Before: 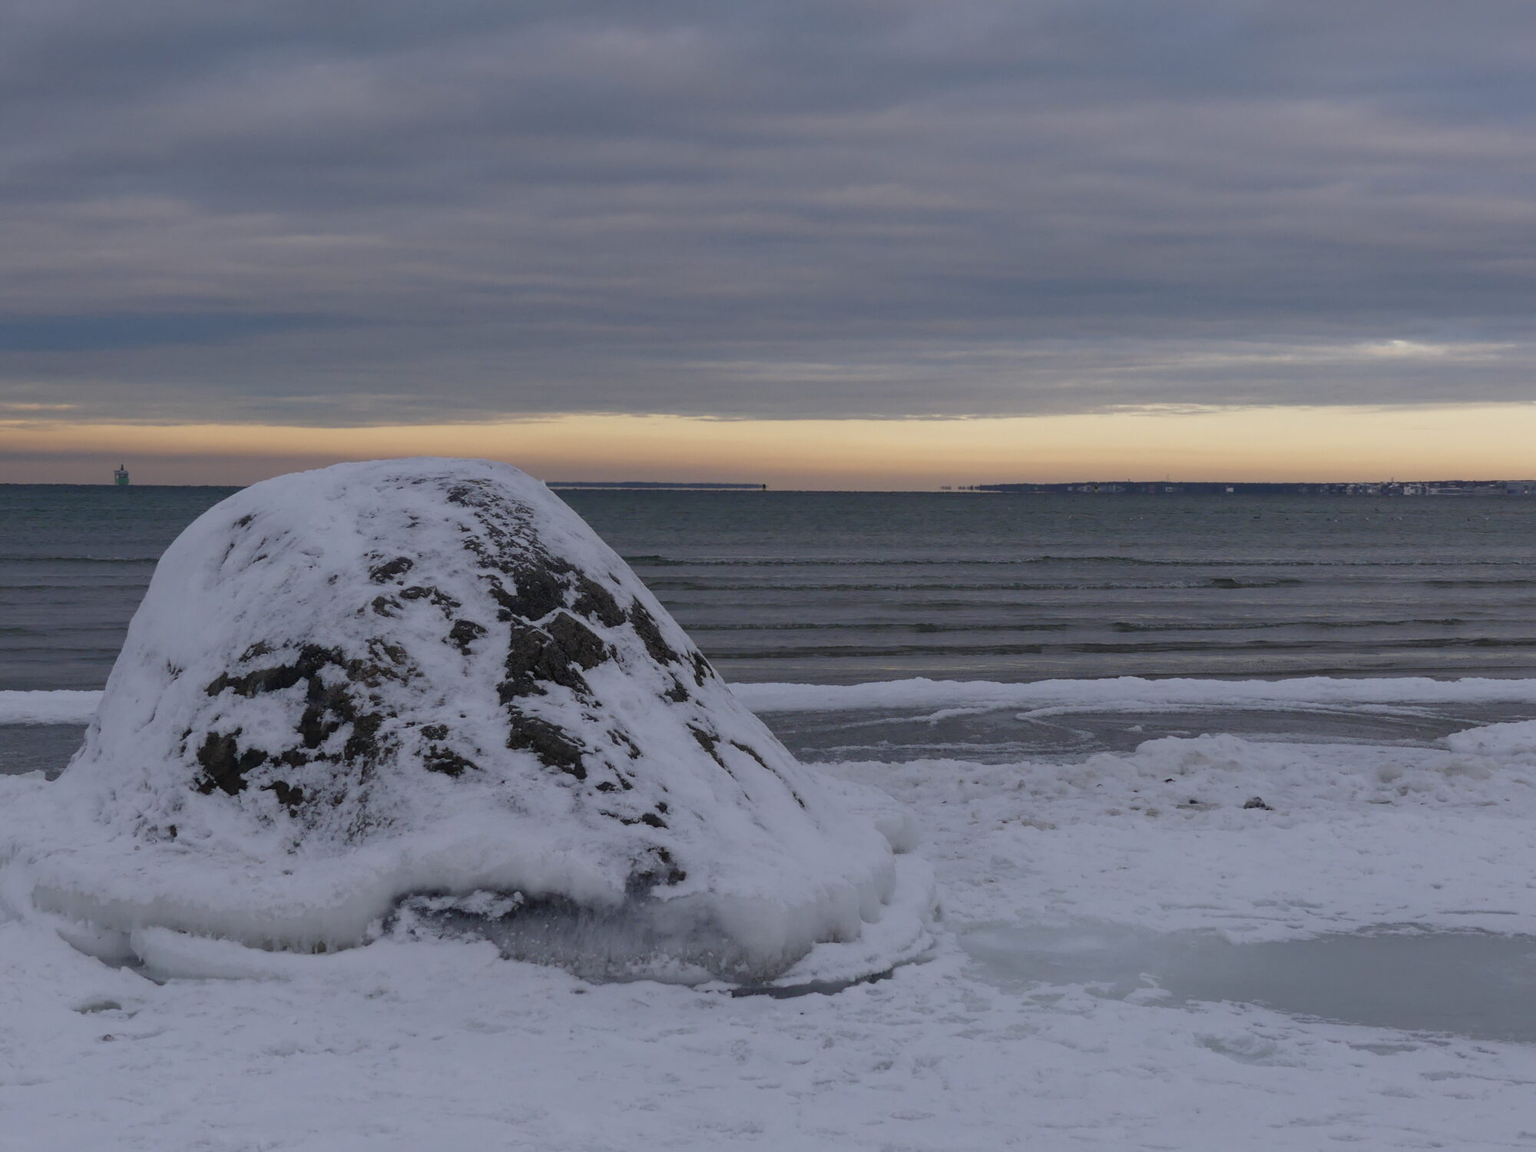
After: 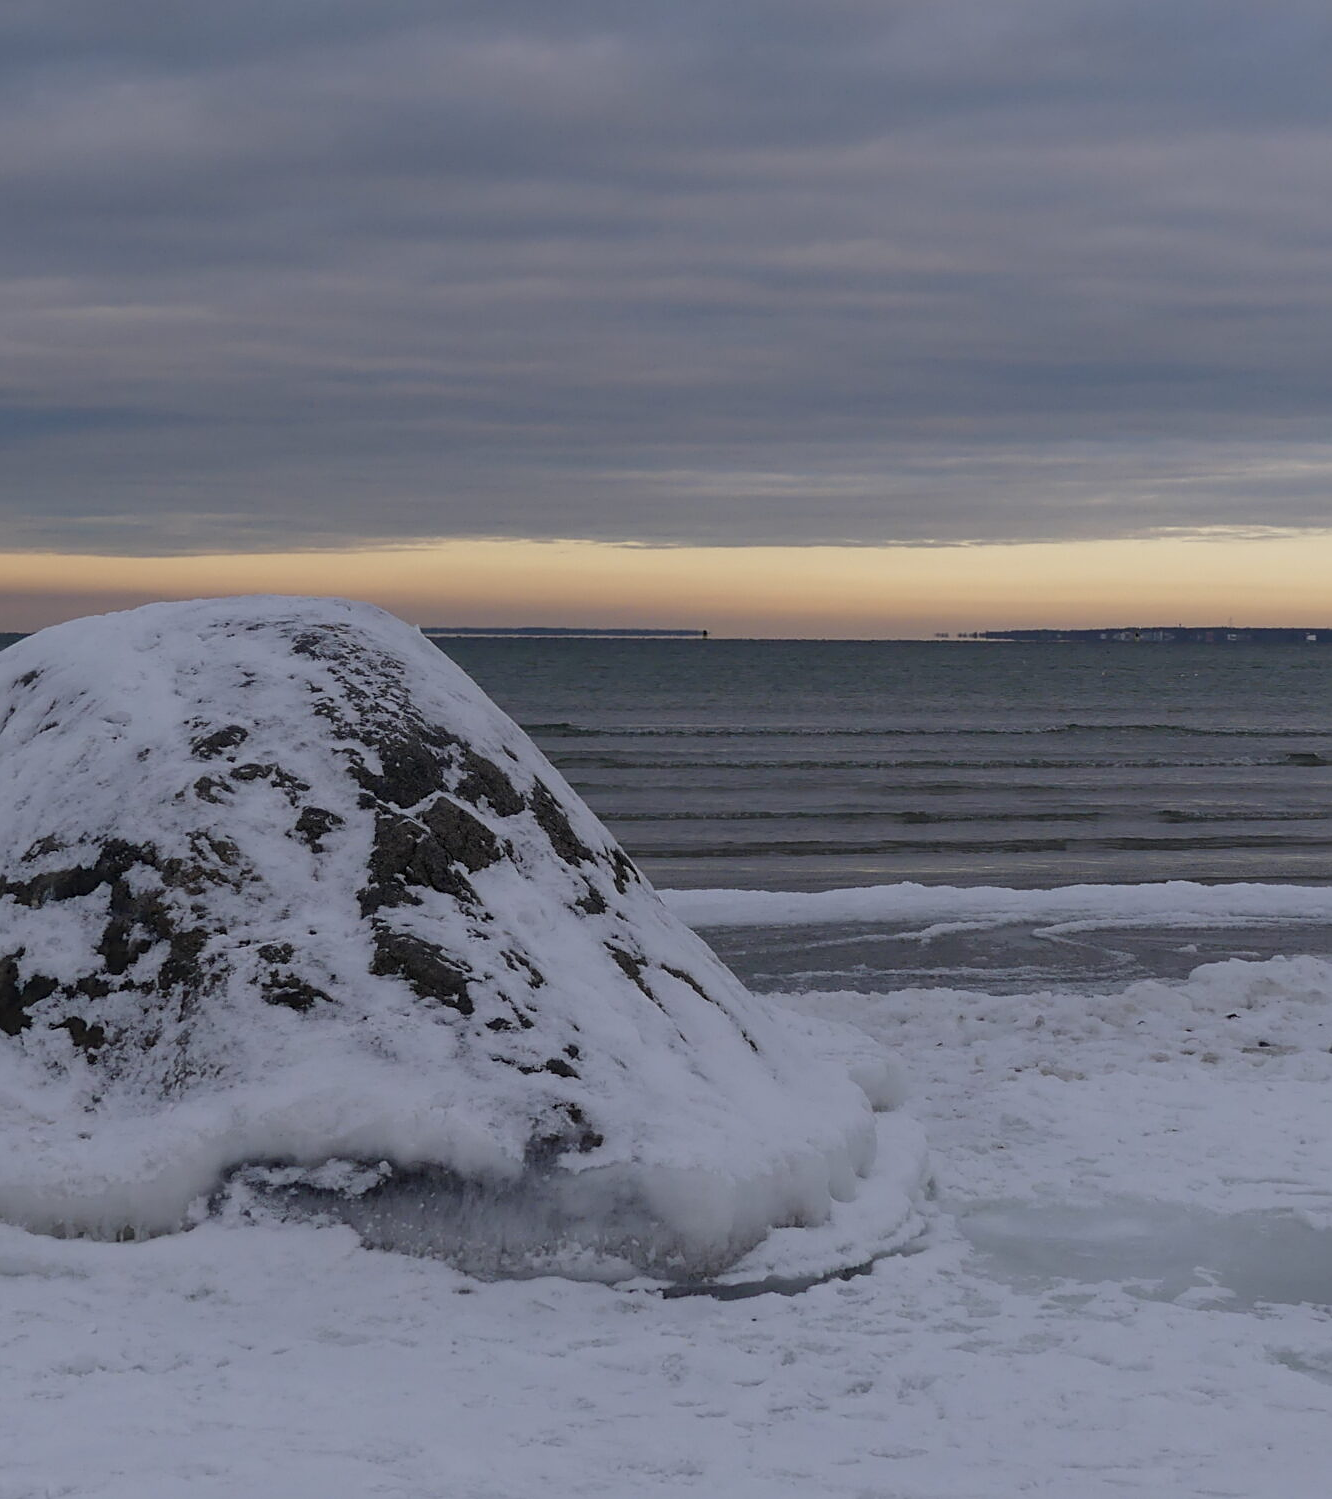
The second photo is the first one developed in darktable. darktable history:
sharpen: on, module defaults
crop and rotate: left 14.507%, right 18.883%
